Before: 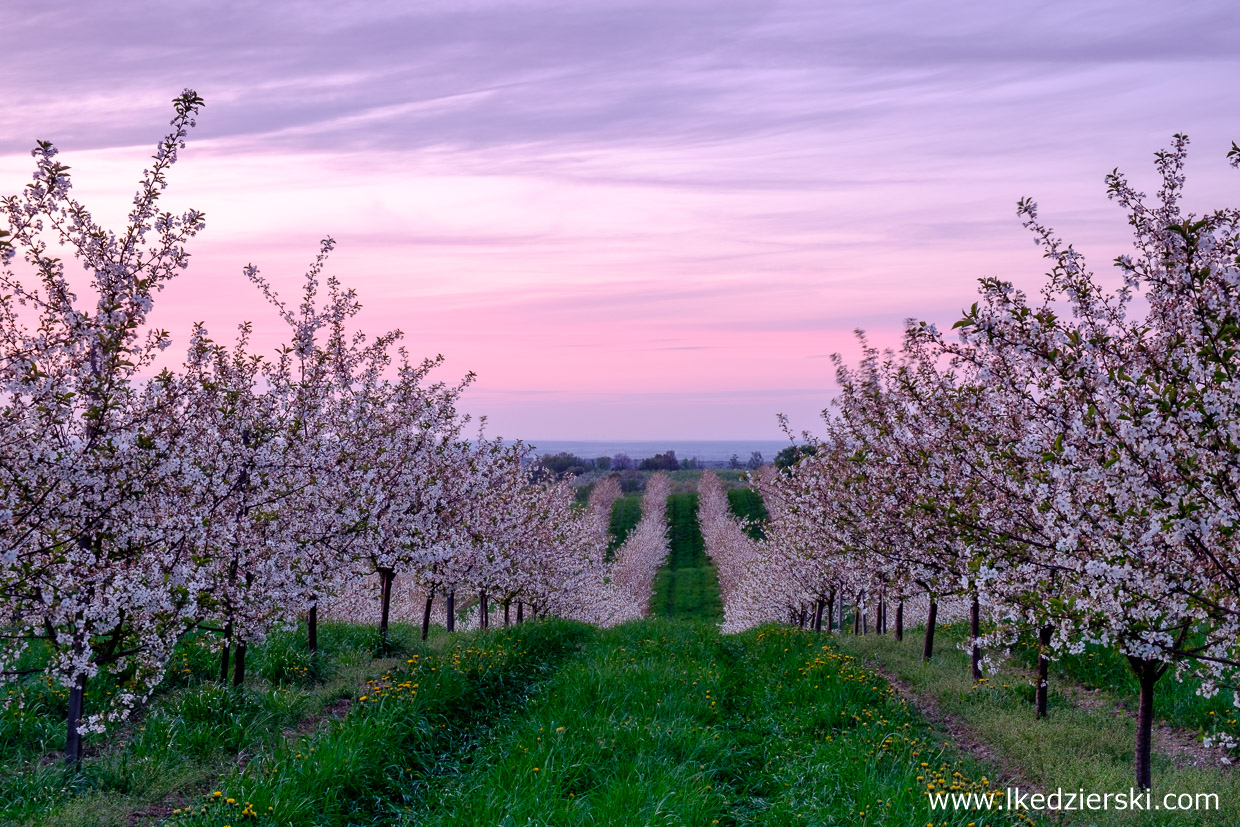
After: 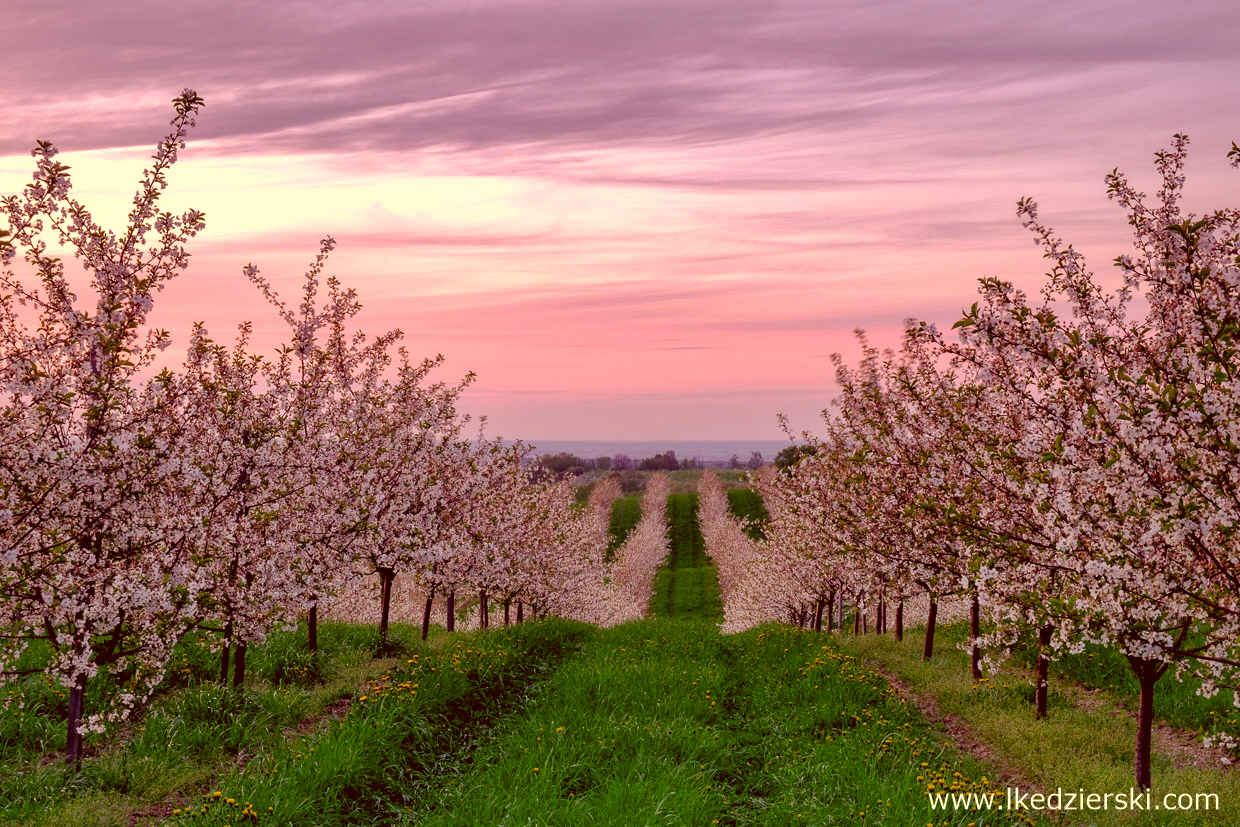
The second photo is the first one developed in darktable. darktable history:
color correction: highlights a* 1.03, highlights b* 24.61, shadows a* 15.16, shadows b* 24.22
shadows and highlights: shadows 39.61, highlights -59.74
exposure: black level correction 0.001, exposure 0.193 EV, compensate exposure bias true, compensate highlight preservation false
